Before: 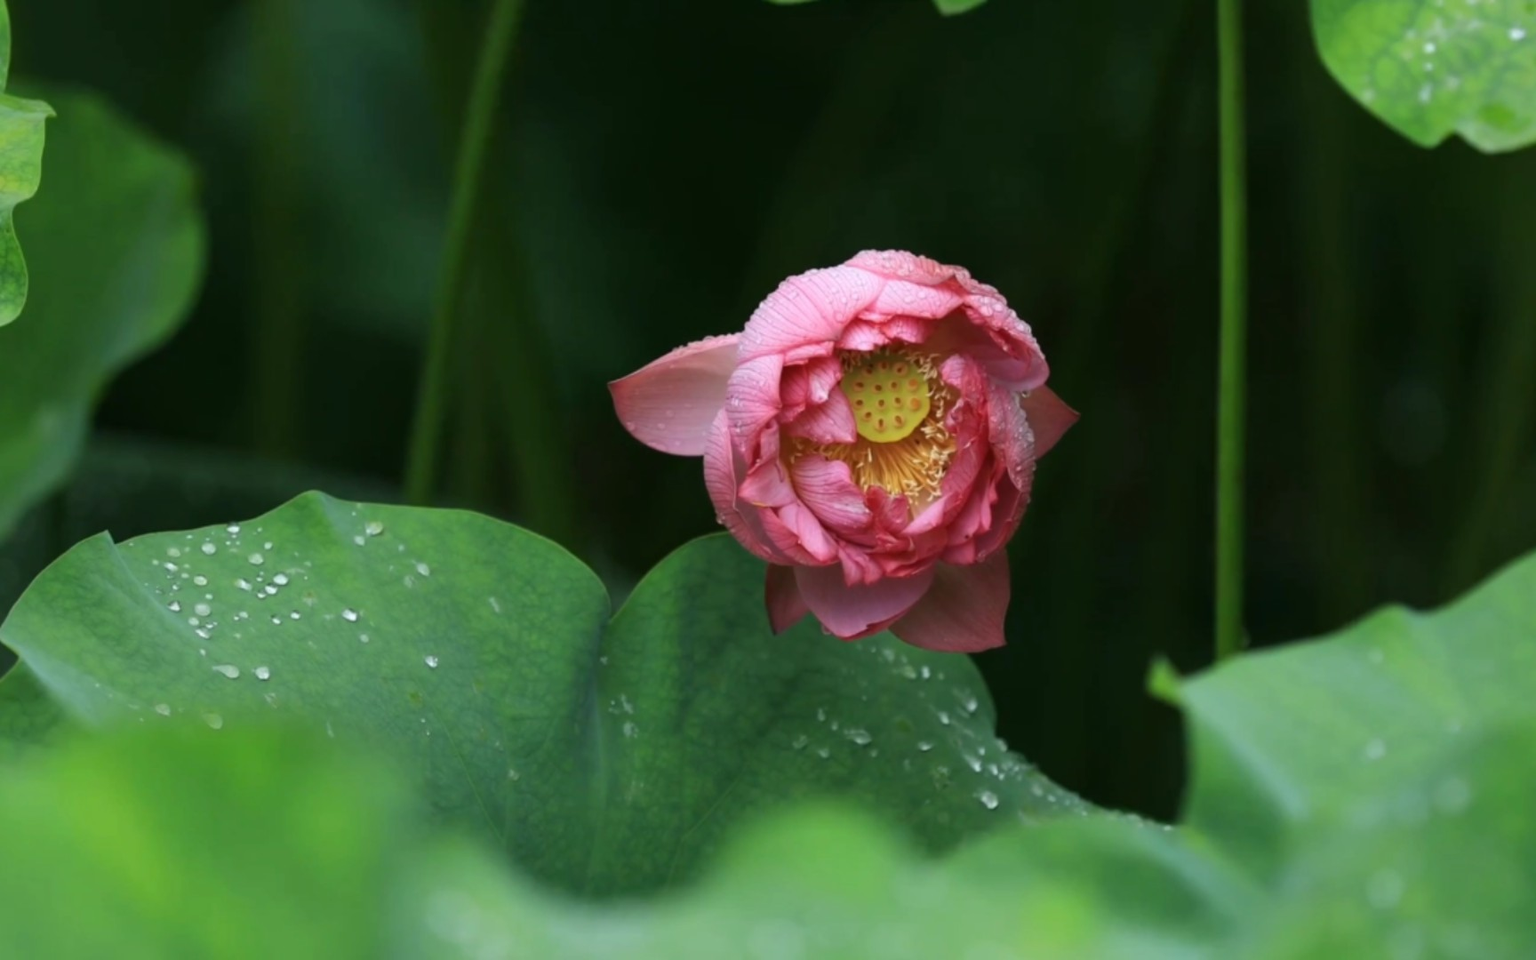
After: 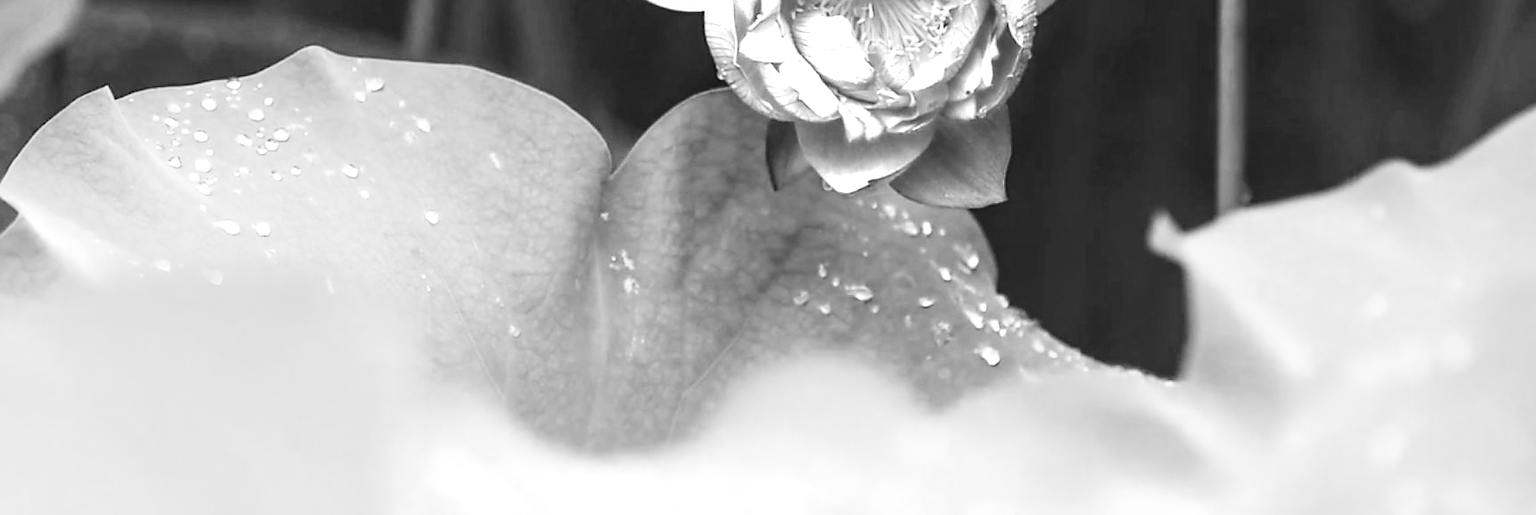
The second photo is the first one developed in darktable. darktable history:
color zones: curves: ch0 [(0, 0.613) (0.01, 0.613) (0.245, 0.448) (0.498, 0.529) (0.642, 0.665) (0.879, 0.777) (0.99, 0.613)]; ch1 [(0, 0) (0.143, 0) (0.286, 0) (0.429, 0) (0.571, 0) (0.714, 0) (0.857, 0)]
exposure: black level correction 0, exposure 1.2 EV, compensate exposure bias true, compensate highlight preservation false
base curve: curves: ch0 [(0, 0) (0.557, 0.834) (1, 1)], preserve colors none
sharpen: radius 1.396, amount 1.244, threshold 0.792
contrast brightness saturation: contrast 0.153, brightness -0.008, saturation 0.104
crop and rotate: top 46.327%, right 0.081%
local contrast: detail 130%
shadows and highlights: shadows -25.68, highlights 49.39, soften with gaussian
